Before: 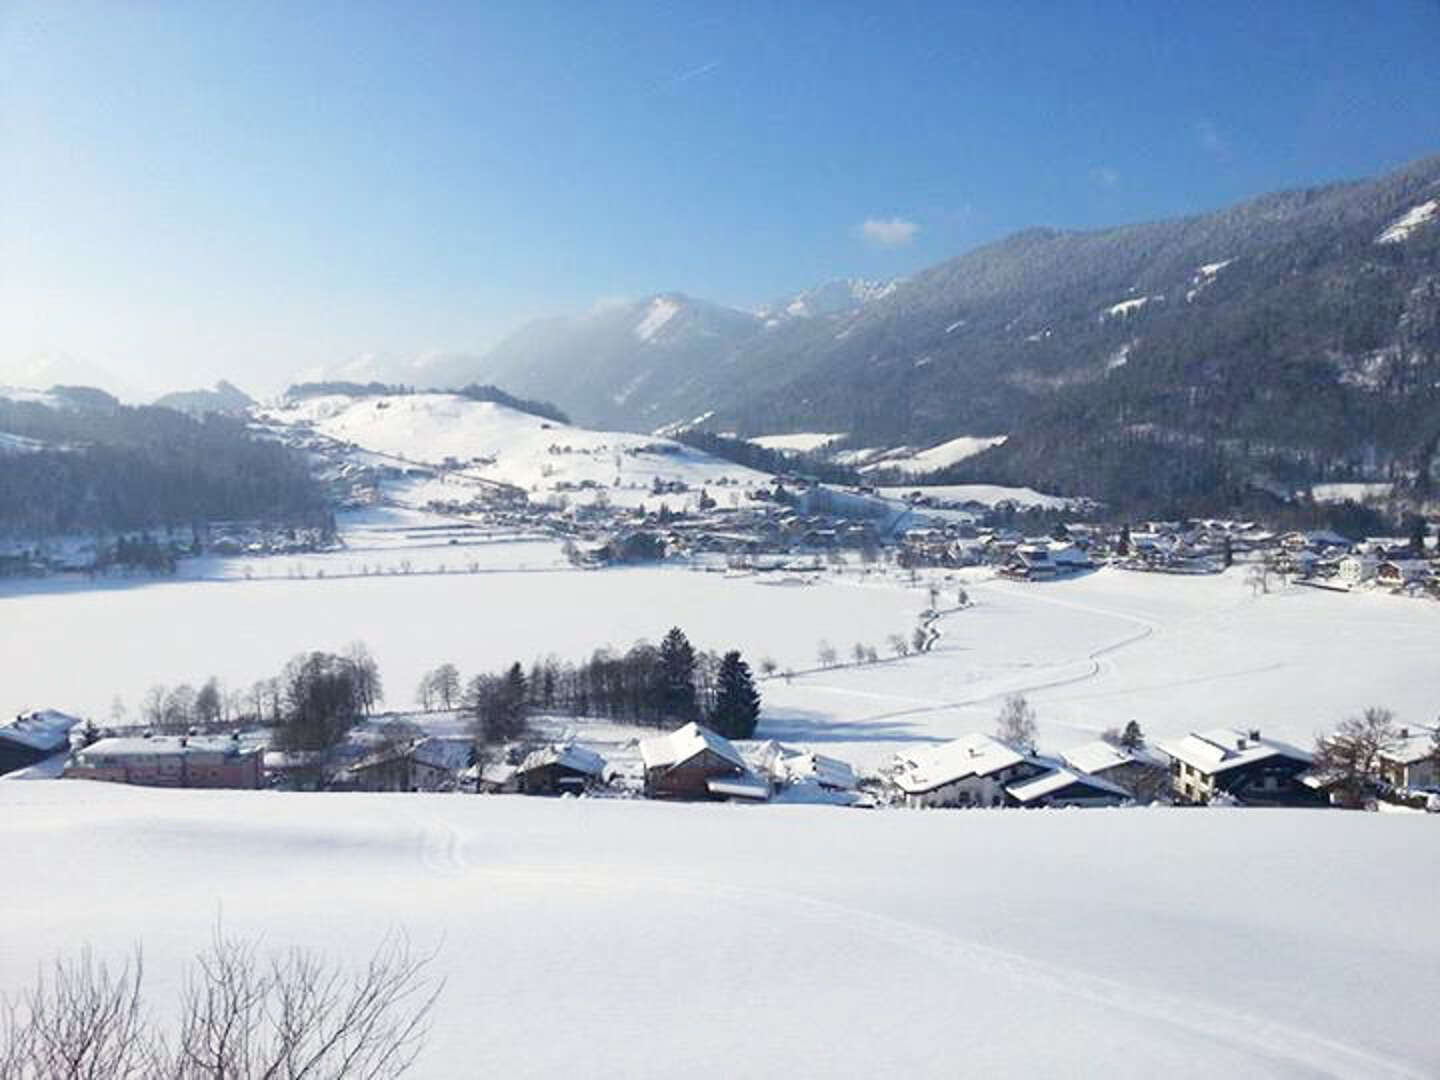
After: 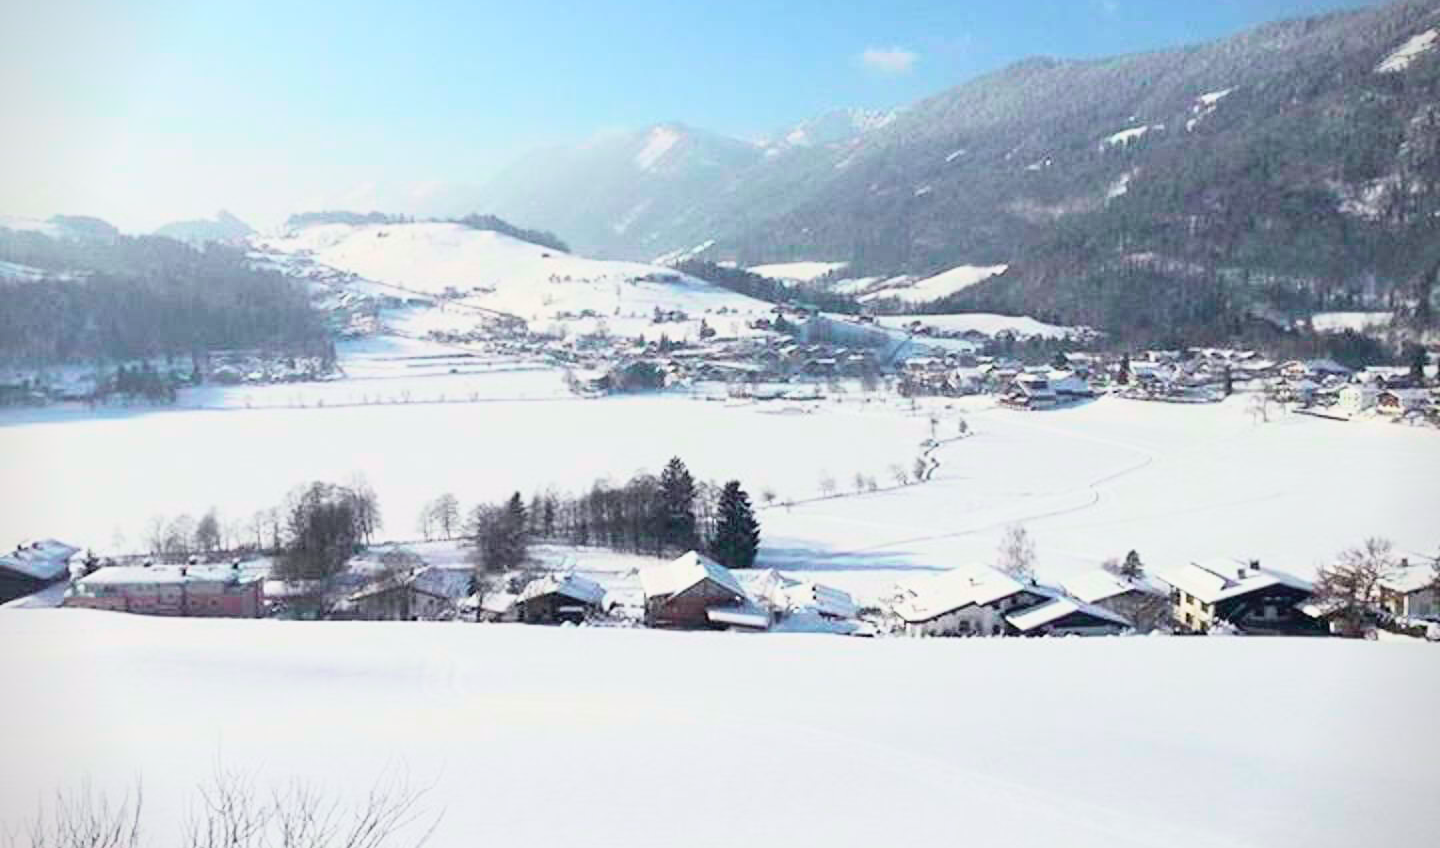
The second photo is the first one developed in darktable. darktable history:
crop and rotate: top 15.901%, bottom 5.533%
vignetting: fall-off start 91.27%
tone curve: curves: ch0 [(0, 0.005) (0.103, 0.097) (0.18, 0.22) (0.378, 0.482) (0.504, 0.631) (0.663, 0.801) (0.834, 0.914) (1, 0.971)]; ch1 [(0, 0) (0.172, 0.123) (0.324, 0.253) (0.396, 0.388) (0.478, 0.461) (0.499, 0.498) (0.522, 0.528) (0.604, 0.692) (0.704, 0.818) (1, 1)]; ch2 [(0, 0) (0.411, 0.424) (0.496, 0.5) (0.515, 0.519) (0.555, 0.585) (0.628, 0.703) (1, 1)], color space Lab, independent channels, preserve colors none
